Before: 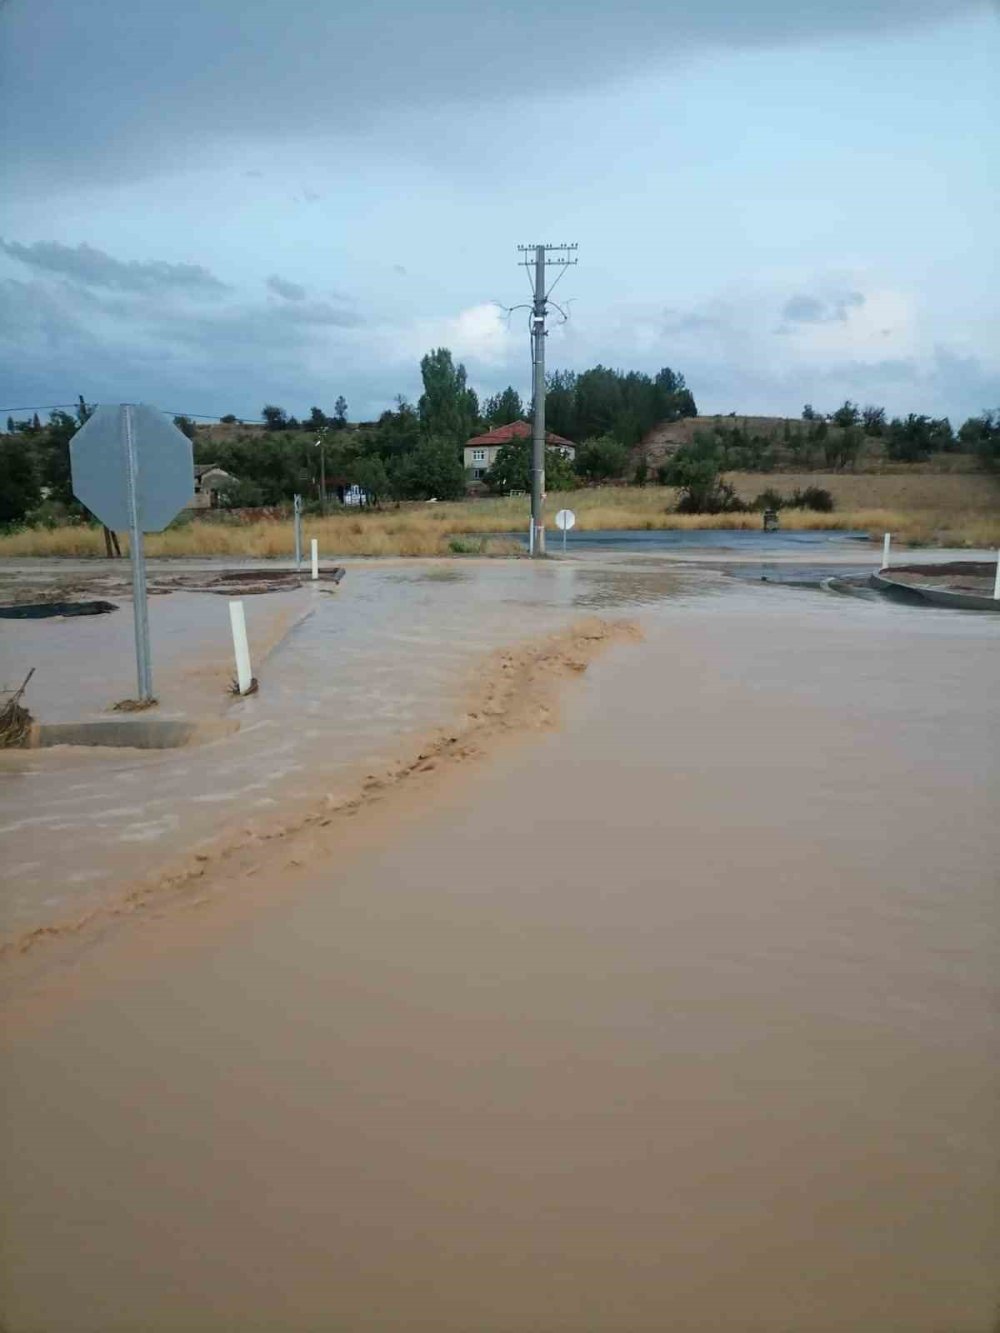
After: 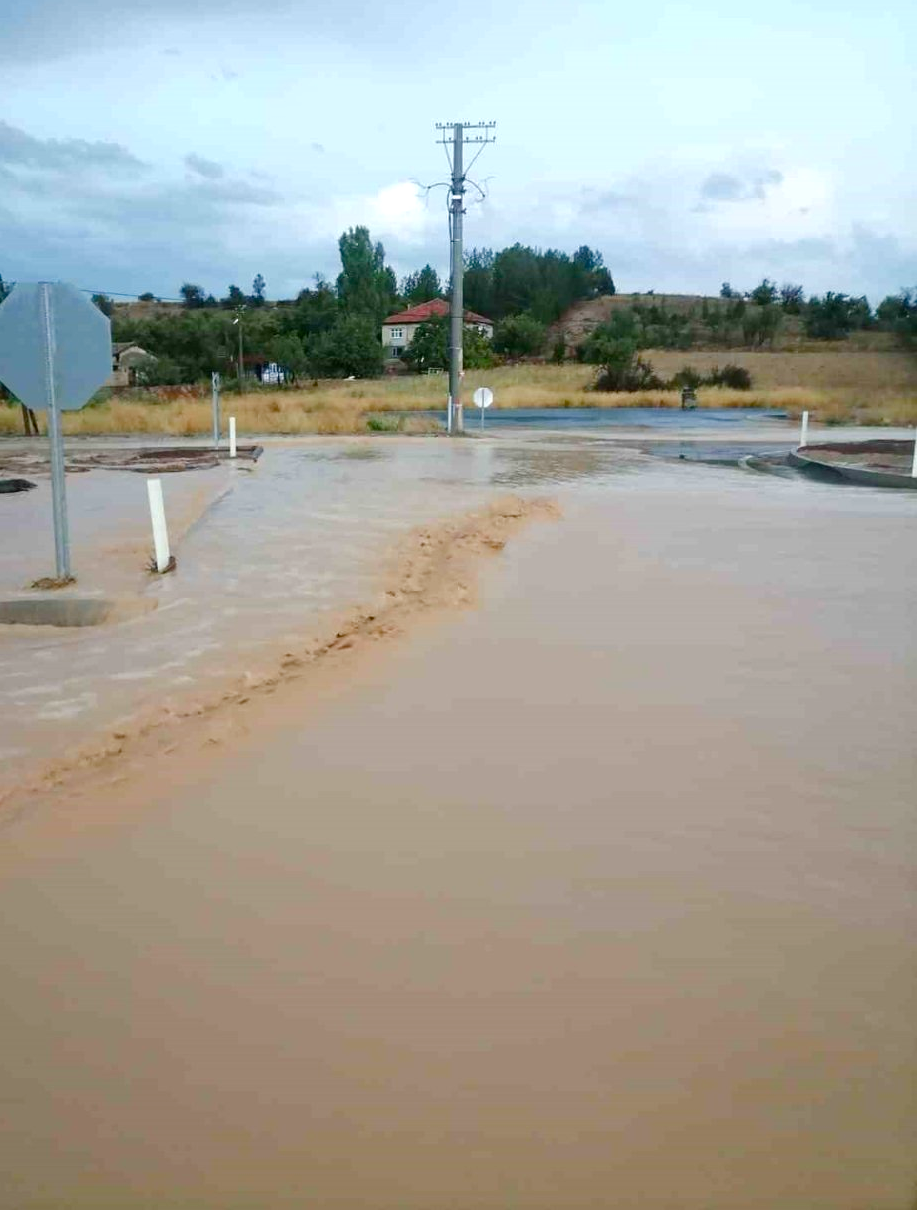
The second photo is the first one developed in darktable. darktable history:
crop and rotate: left 8.262%, top 9.226%
color balance rgb: perceptual saturation grading › global saturation 20%, perceptual saturation grading › highlights -50%, perceptual saturation grading › shadows 30%, perceptual brilliance grading › global brilliance 10%, perceptual brilliance grading › shadows 15%
